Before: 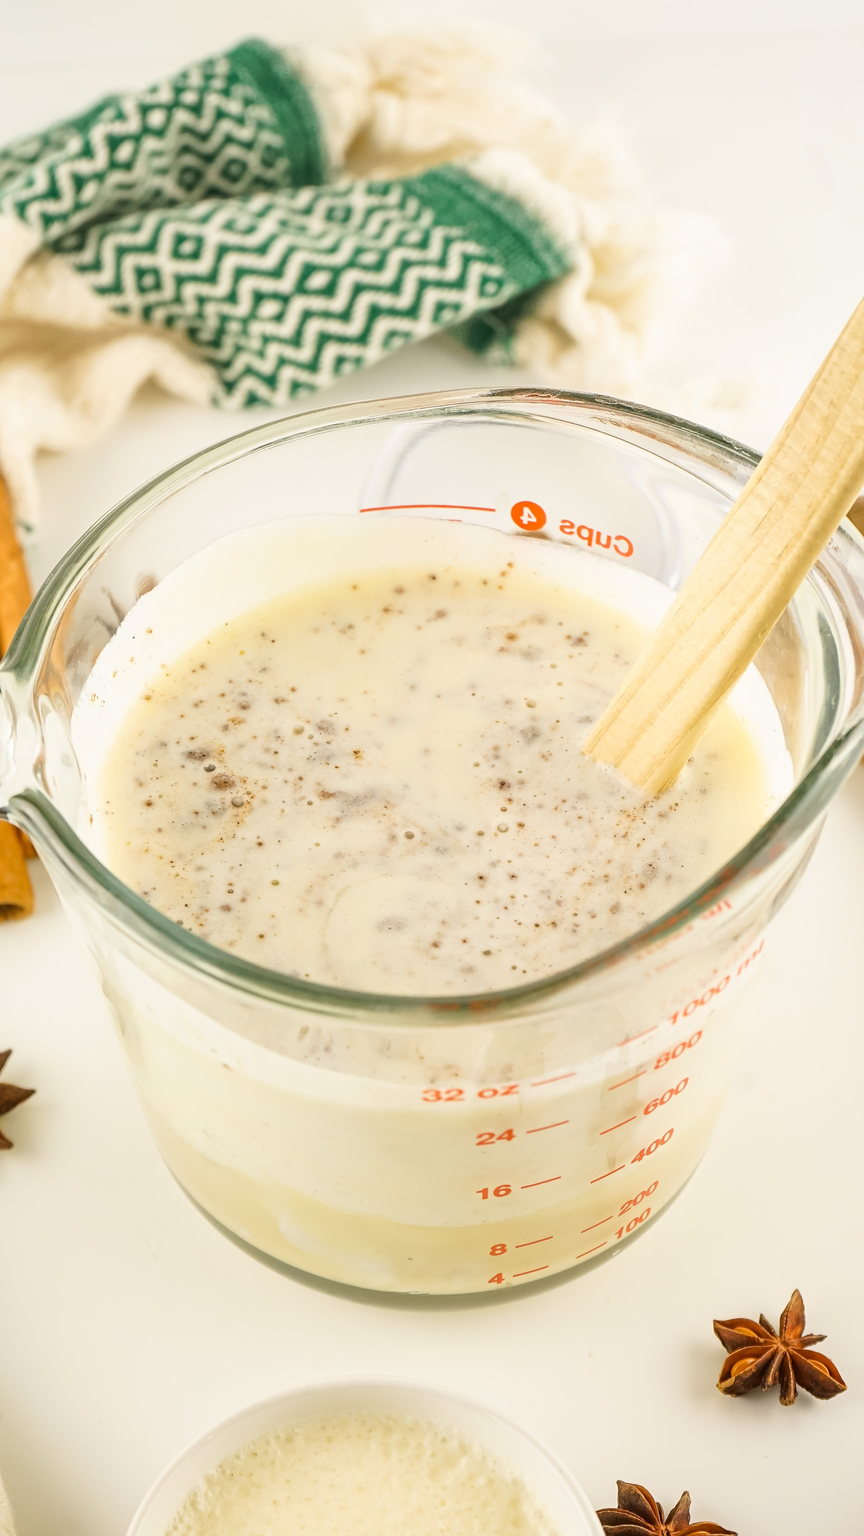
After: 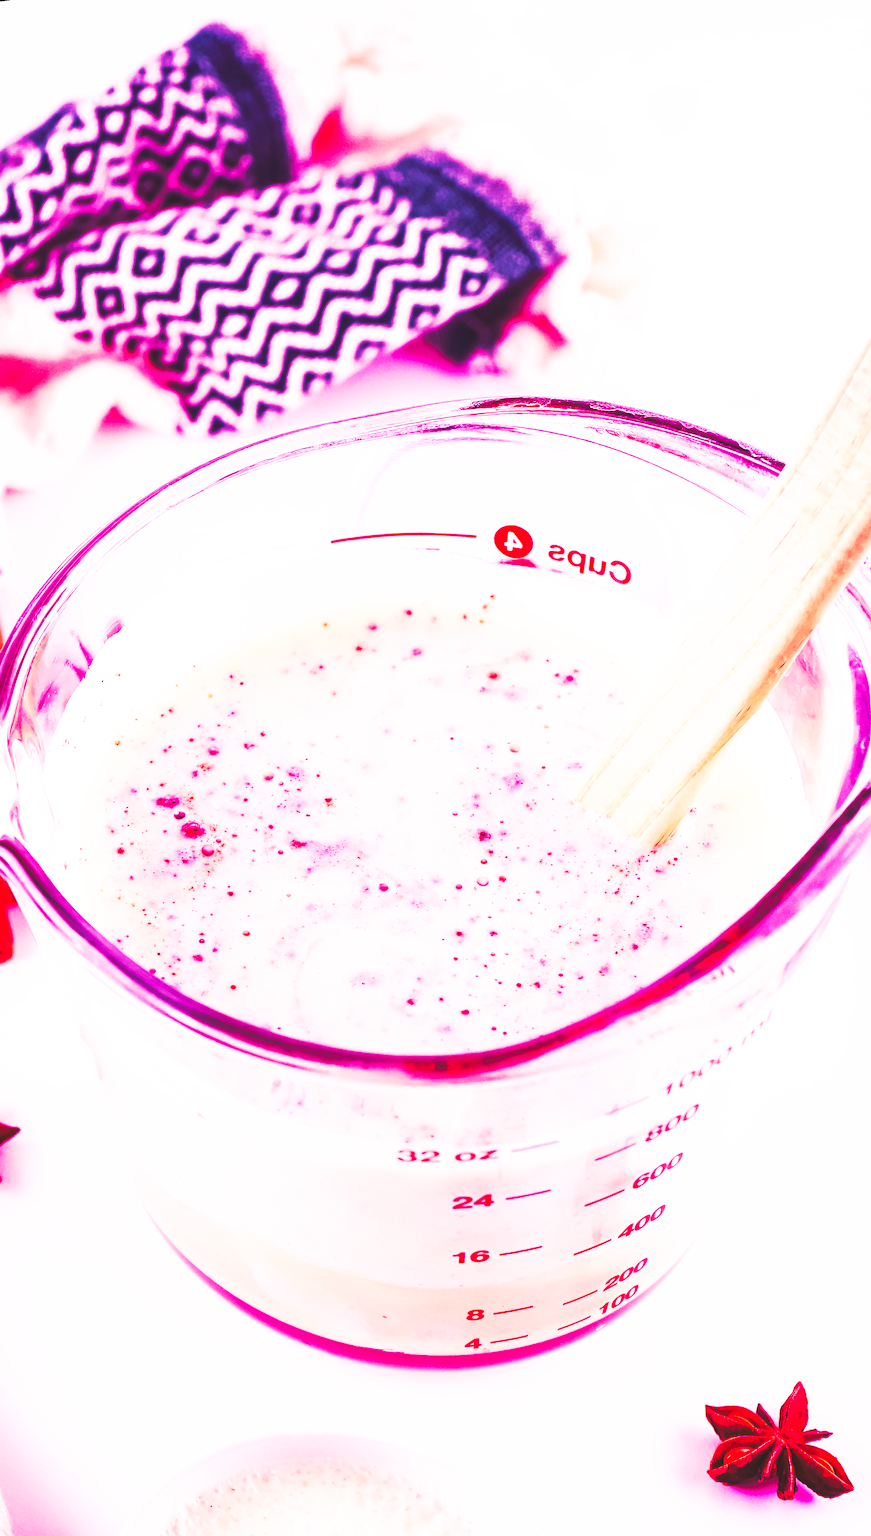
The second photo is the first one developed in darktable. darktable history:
base curve: curves: ch0 [(0, 0.015) (0.085, 0.116) (0.134, 0.298) (0.19, 0.545) (0.296, 0.764) (0.599, 0.982) (1, 1)], preserve colors none
white balance: red 1.05, blue 1.072
rotate and perspective: rotation 0.062°, lens shift (vertical) 0.115, lens shift (horizontal) -0.133, crop left 0.047, crop right 0.94, crop top 0.061, crop bottom 0.94
color balance: mode lift, gamma, gain (sRGB), lift [1, 1, 0.101, 1]
